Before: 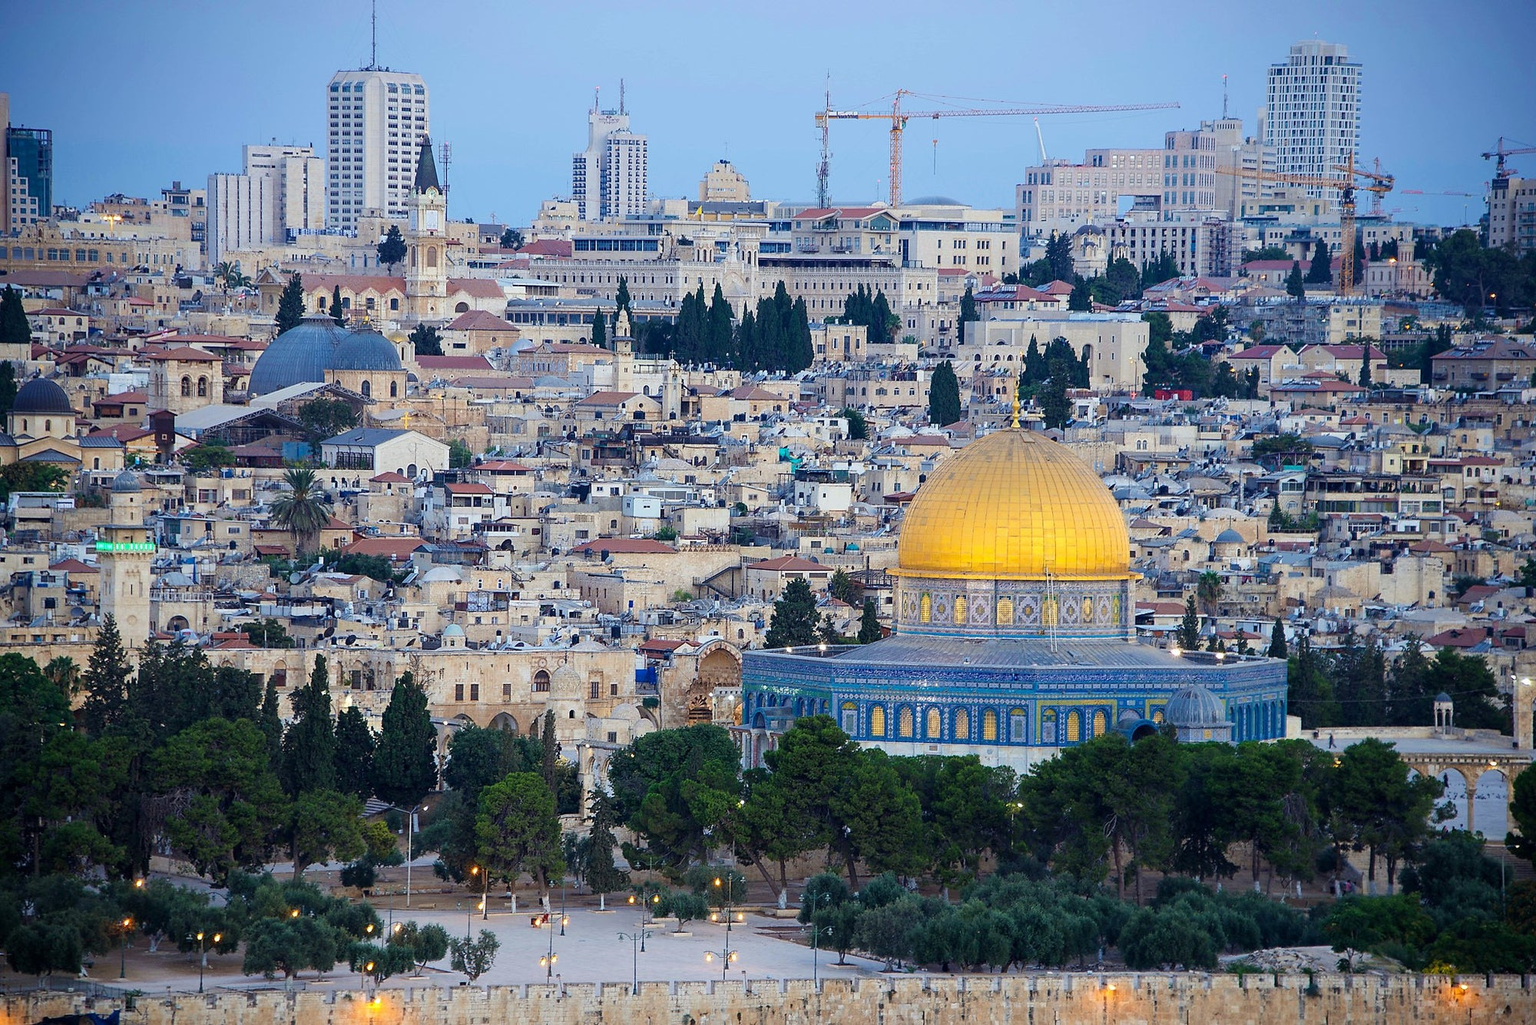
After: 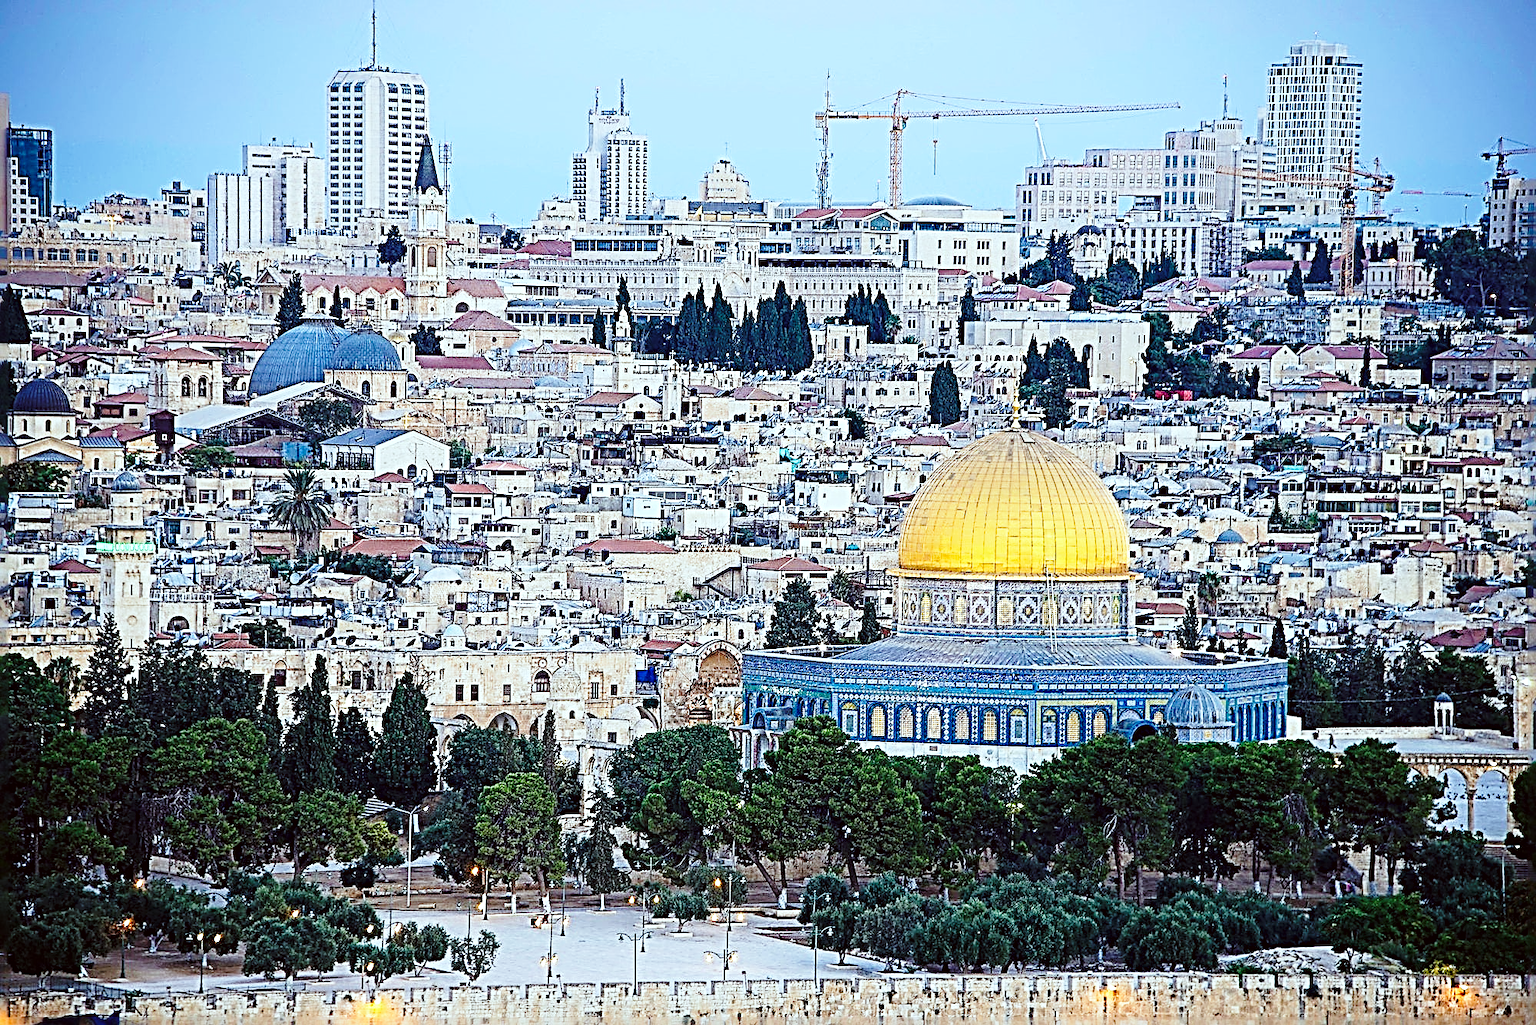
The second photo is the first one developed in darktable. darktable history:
sharpen: radius 4.001, amount 2
color correction: highlights a* -4.98, highlights b* -3.76, shadows a* 3.83, shadows b* 4.08
base curve: curves: ch0 [(0, 0) (0.028, 0.03) (0.121, 0.232) (0.46, 0.748) (0.859, 0.968) (1, 1)], preserve colors none
